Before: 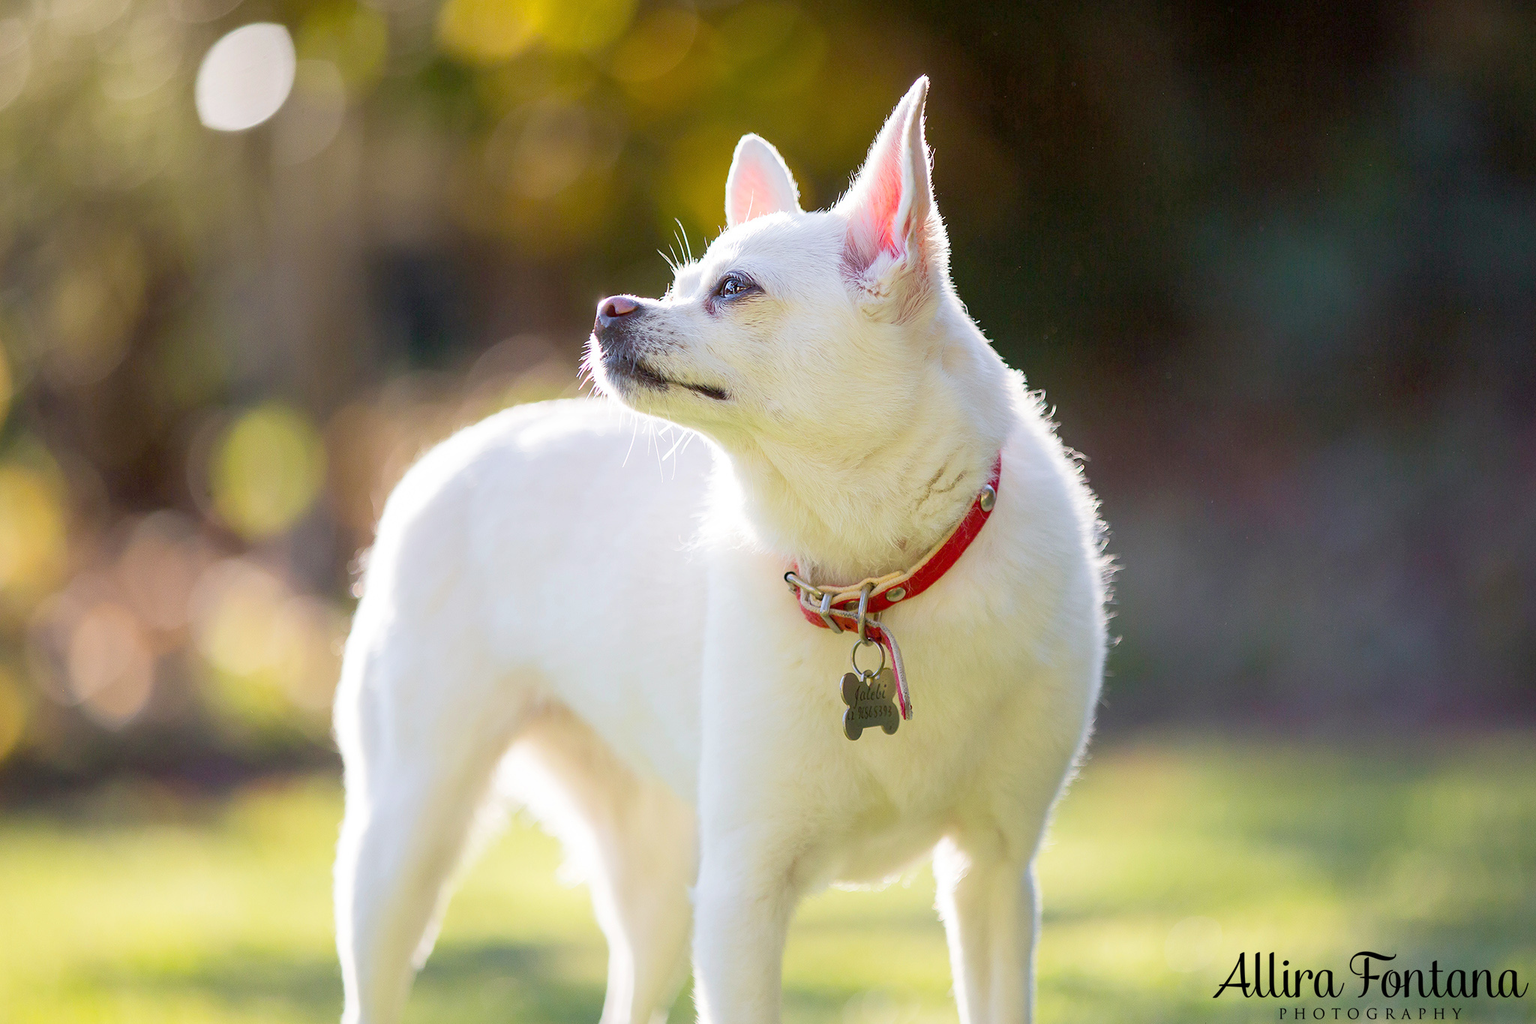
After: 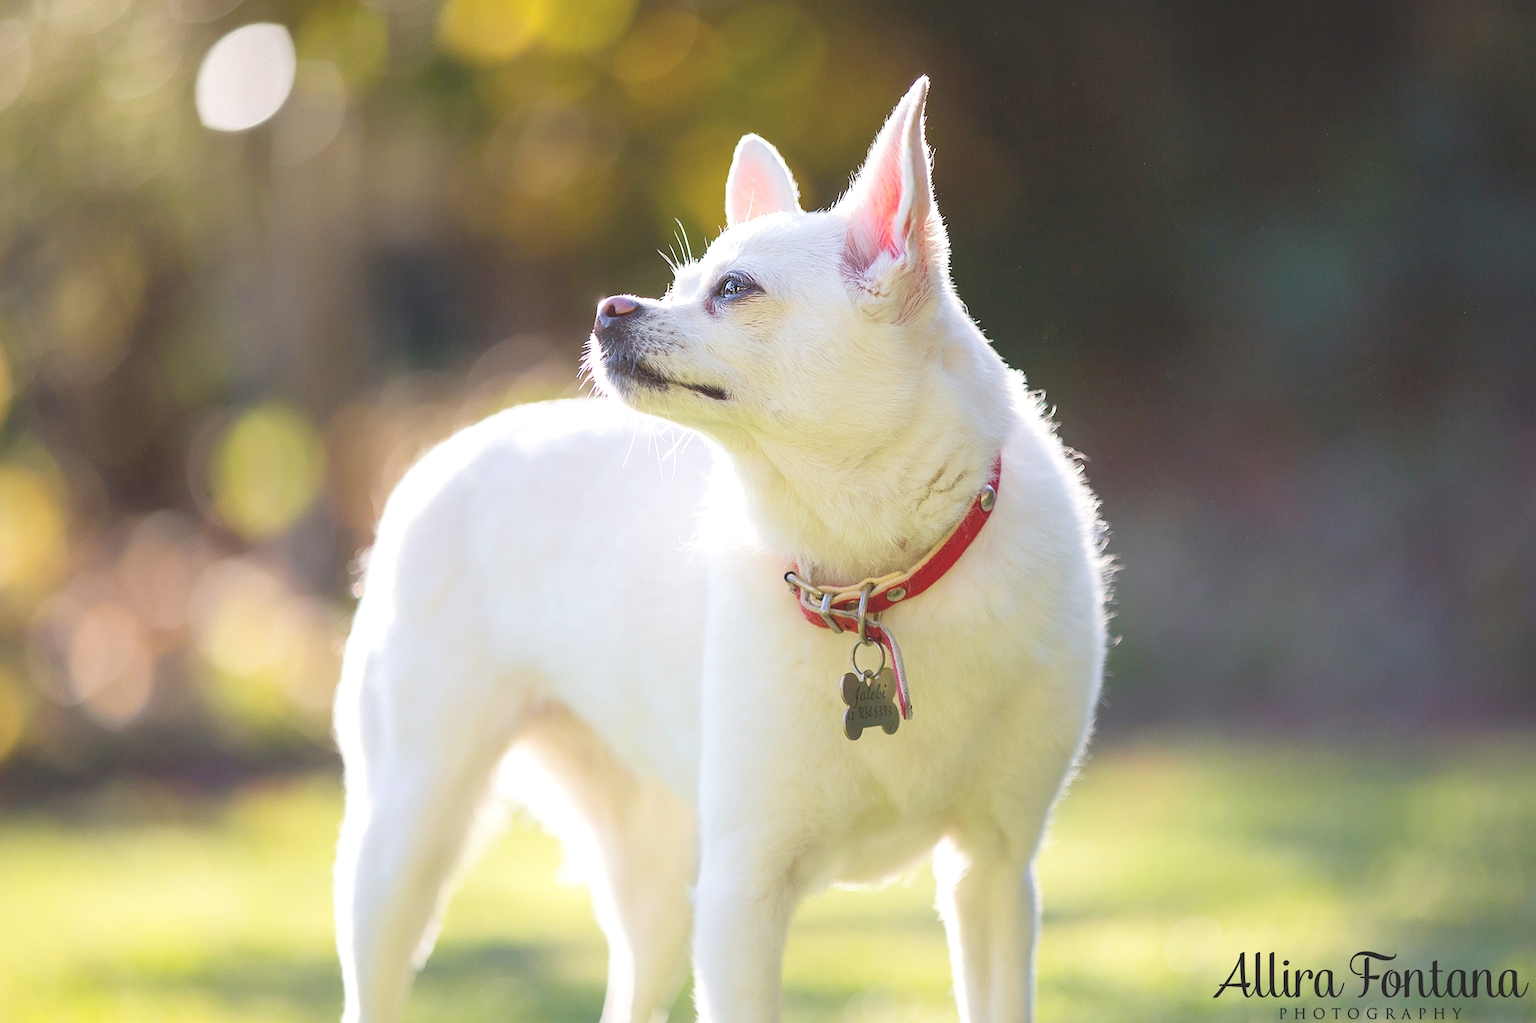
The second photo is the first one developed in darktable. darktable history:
levels: levels [0, 0.476, 0.951]
base curve: curves: ch0 [(0, 0) (0.283, 0.295) (1, 1)], preserve colors none
exposure: black level correction -0.023, exposure -0.039 EV, compensate highlight preservation false
